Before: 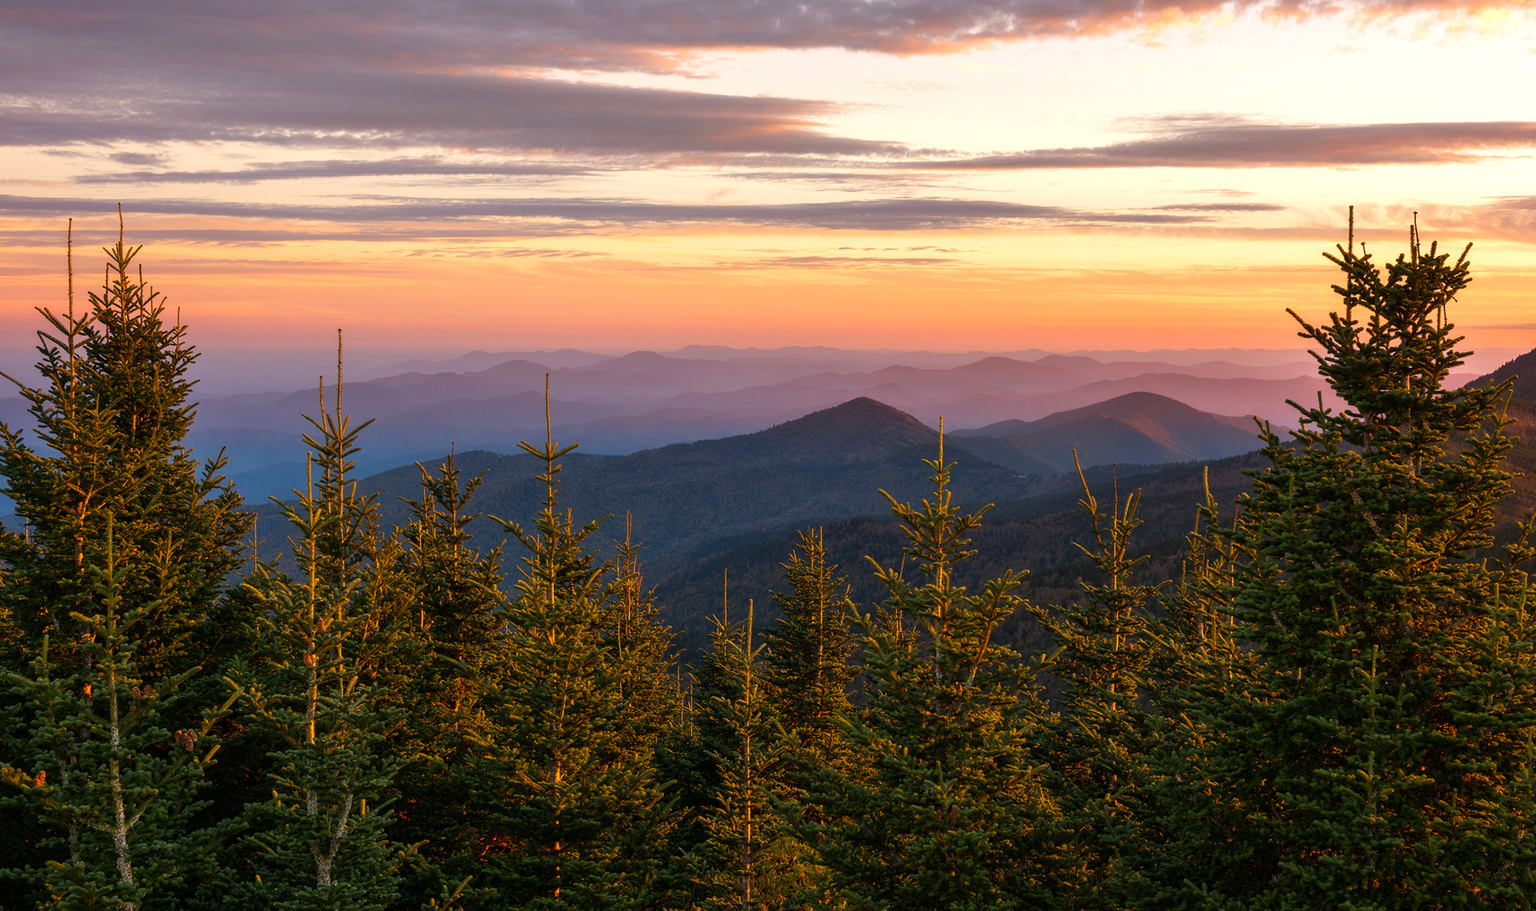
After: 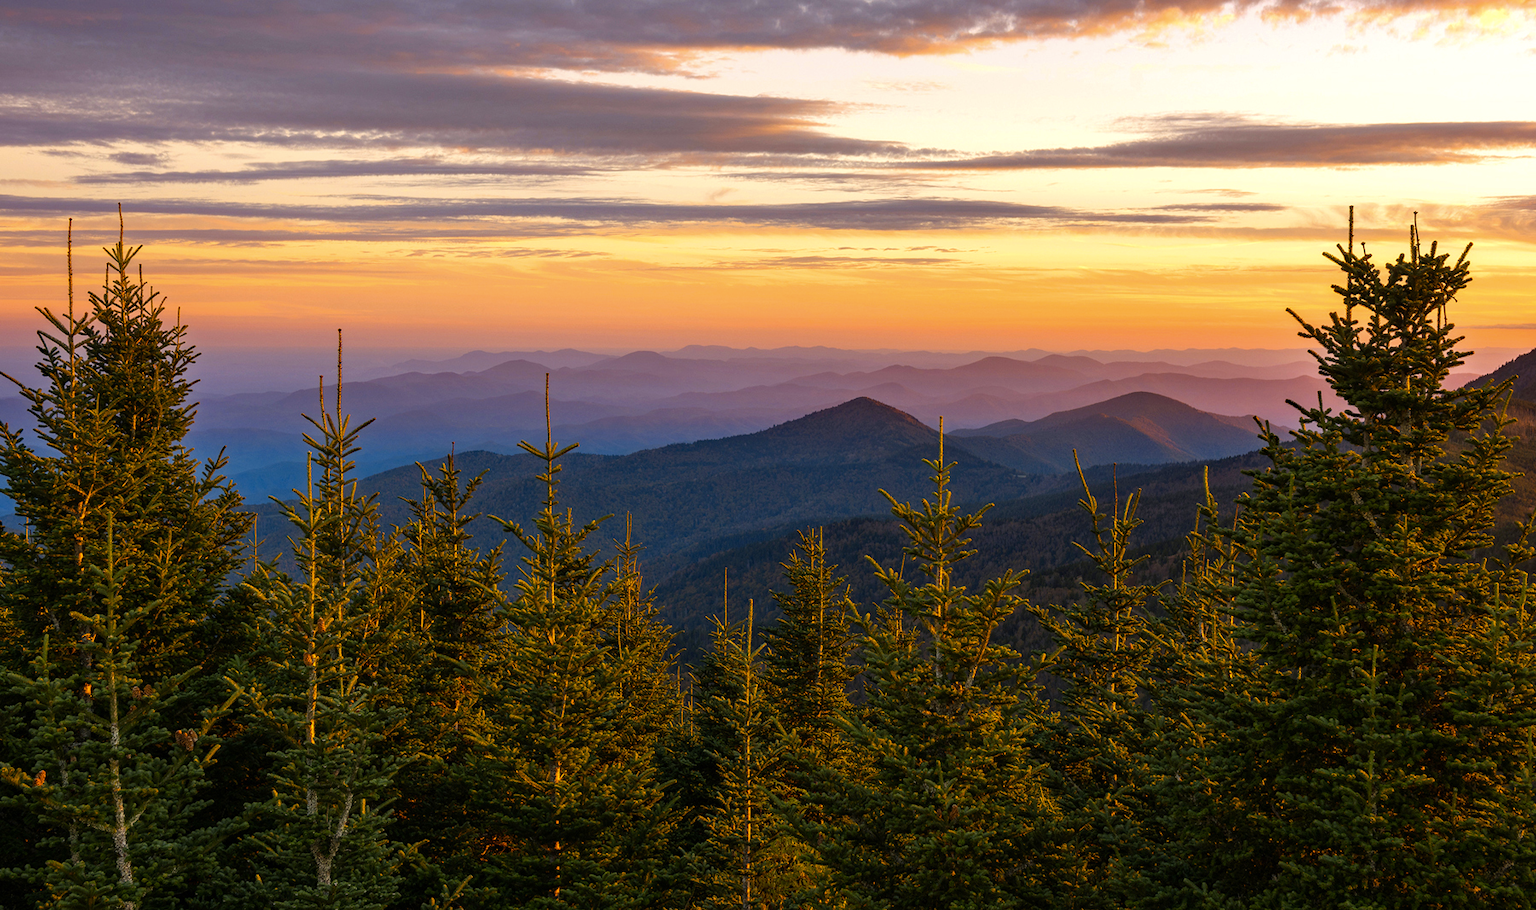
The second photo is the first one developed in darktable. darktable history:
haze removal: strength 0.29, distance 0.25, compatibility mode true, adaptive false
color contrast: green-magenta contrast 0.8, blue-yellow contrast 1.1, unbound 0
